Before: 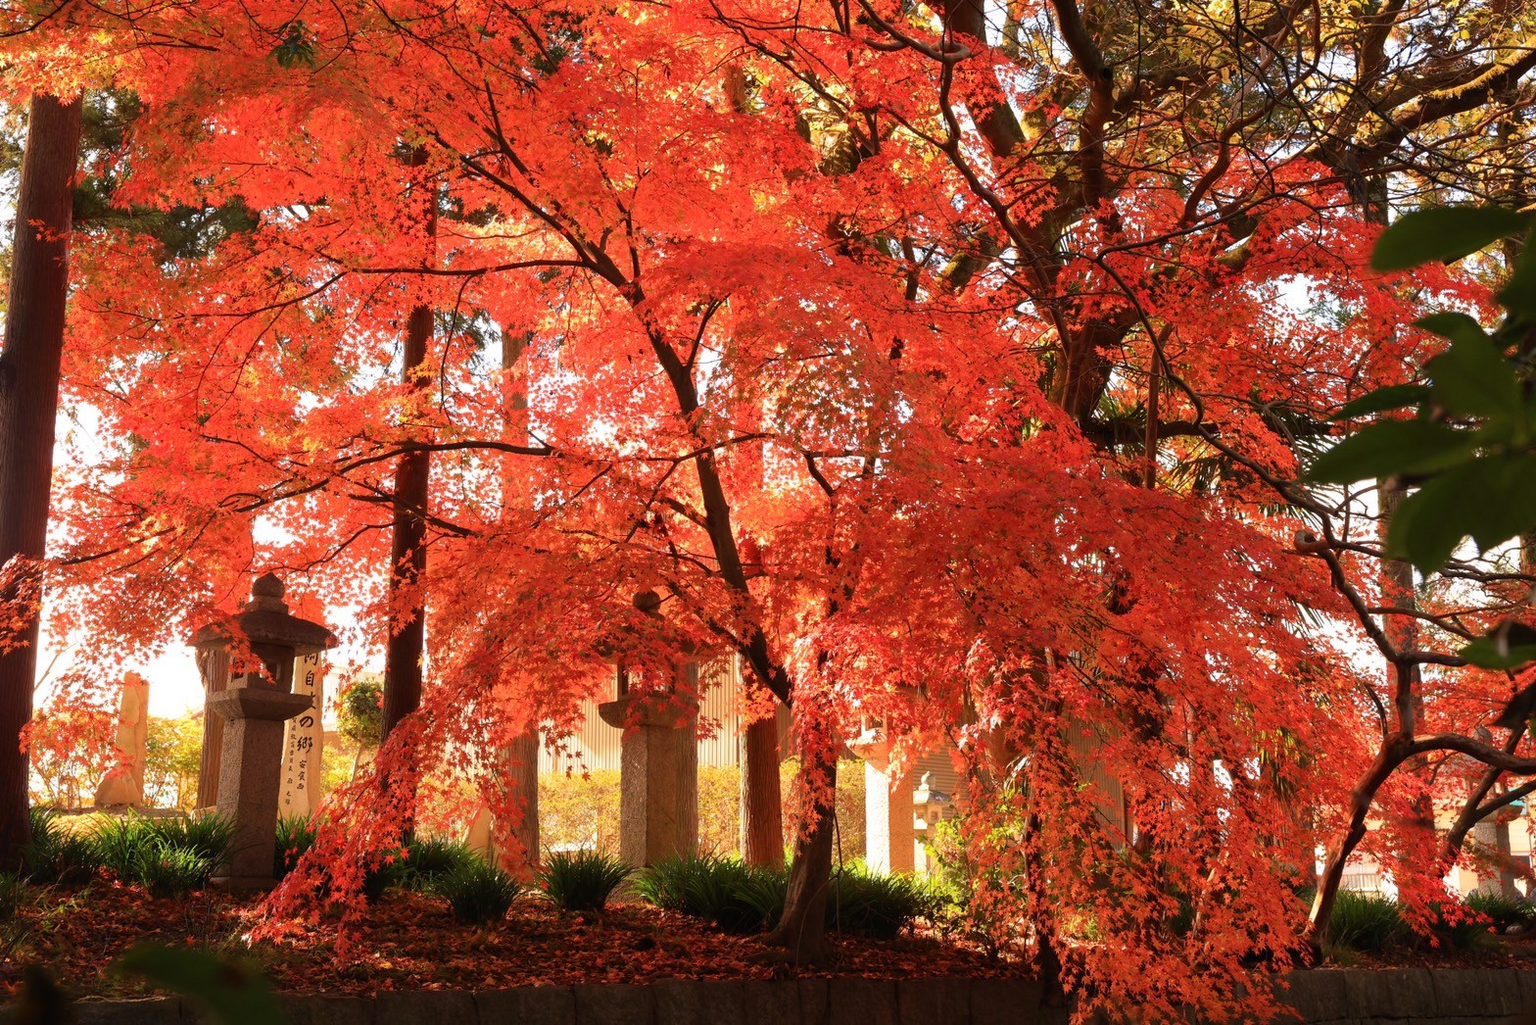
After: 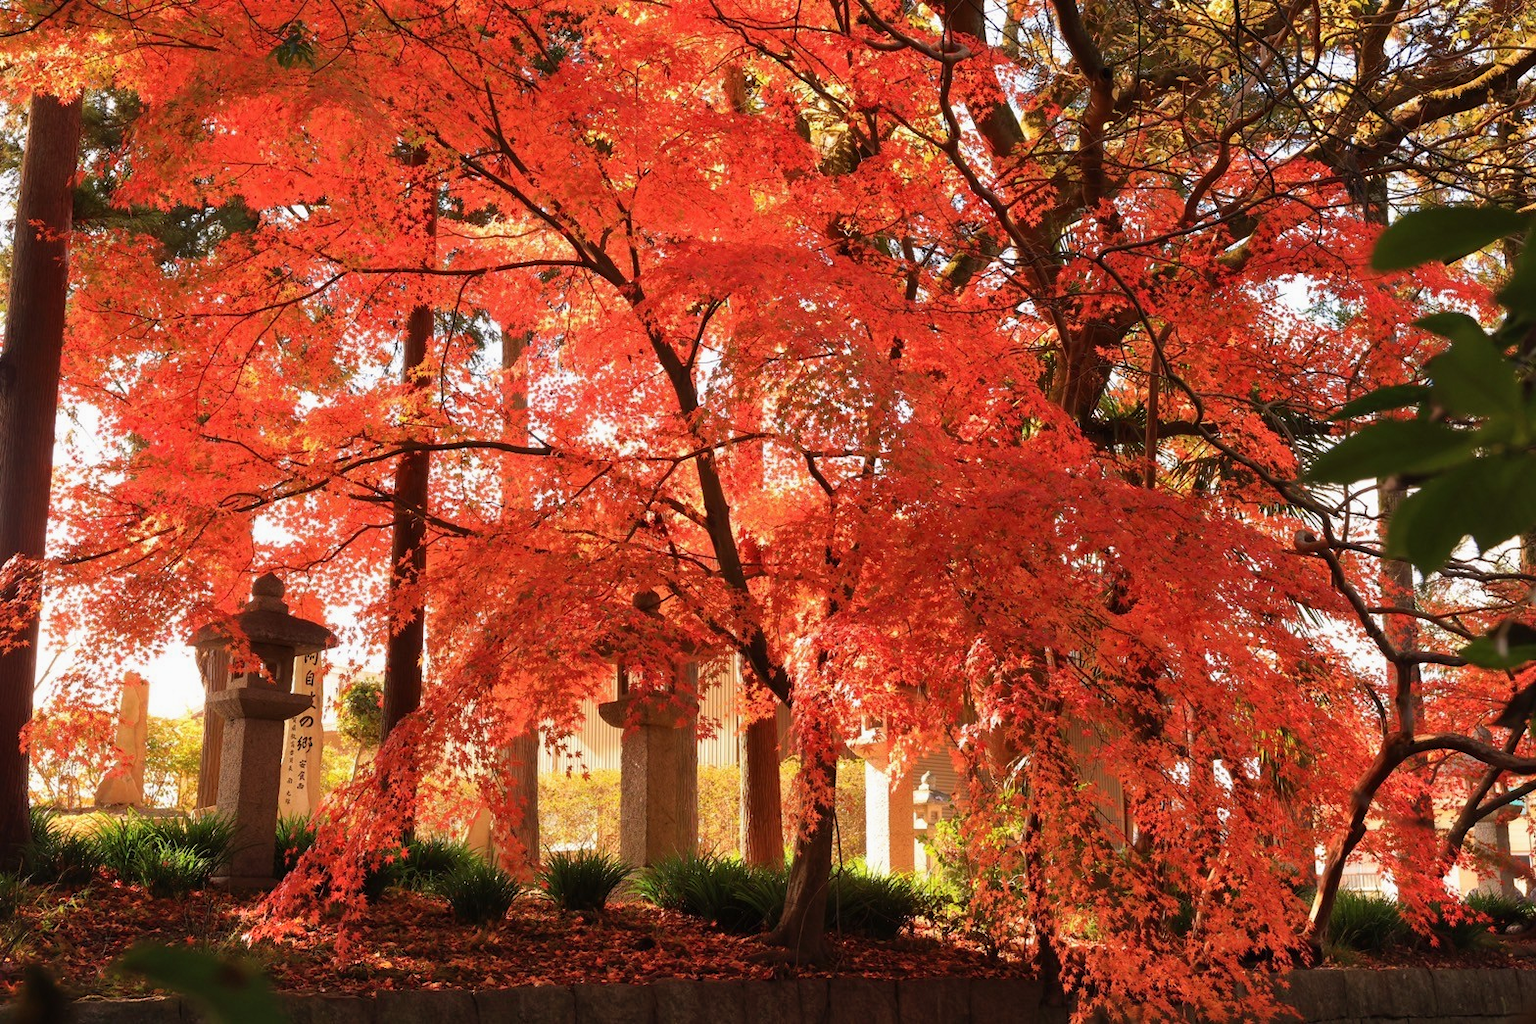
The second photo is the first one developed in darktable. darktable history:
shadows and highlights: shadows 43.71, white point adjustment -1.46, soften with gaussian
